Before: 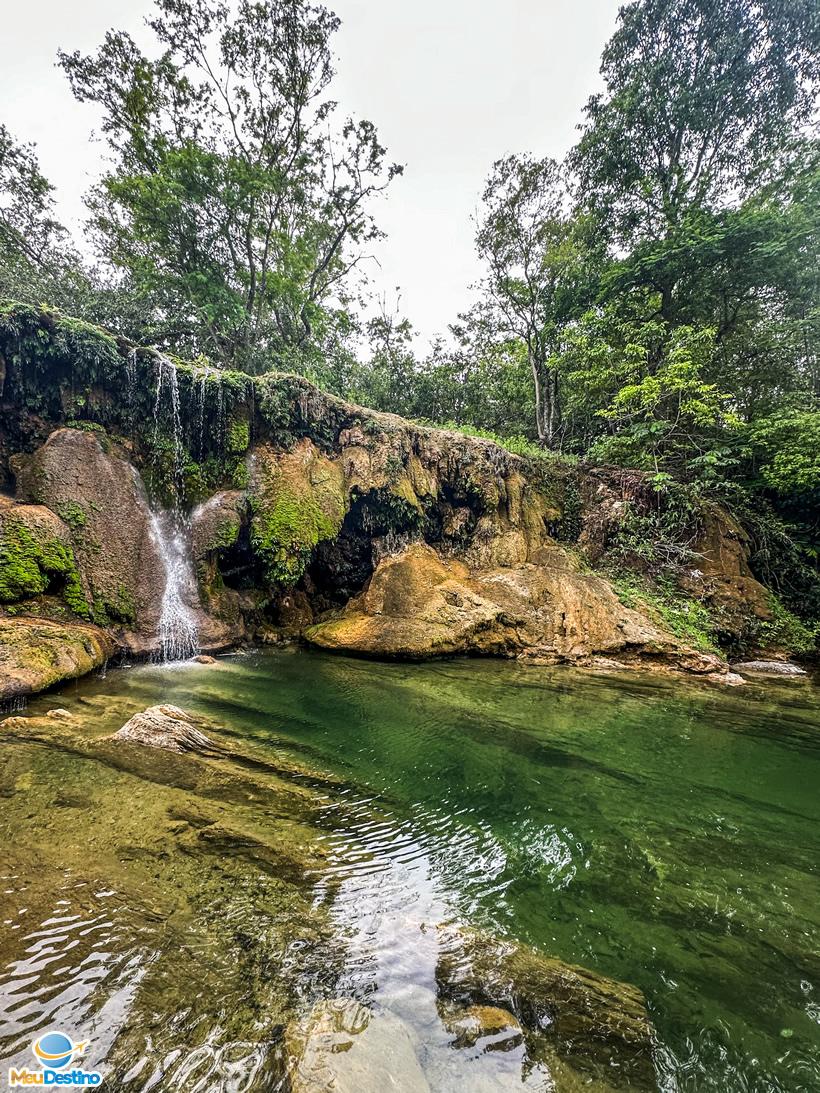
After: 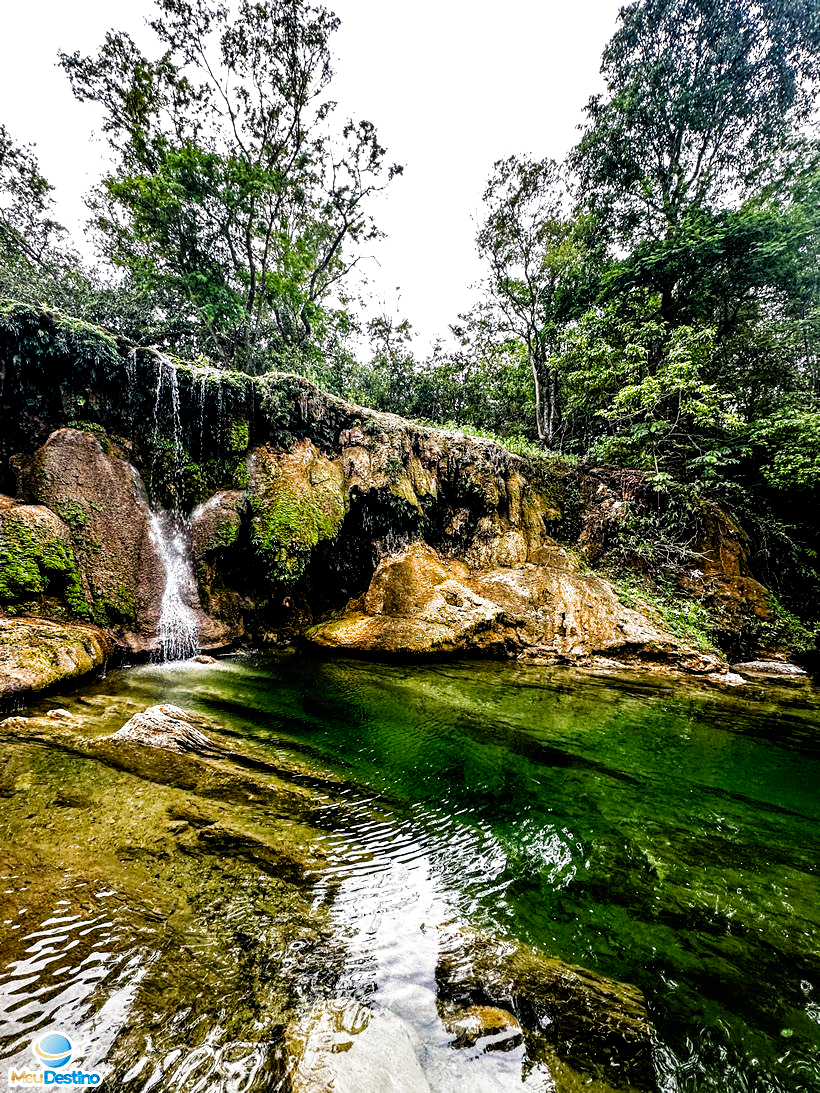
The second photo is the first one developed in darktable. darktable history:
filmic rgb: black relative exposure -3.6 EV, white relative exposure 2.16 EV, threshold 3 EV, hardness 3.63, preserve chrominance no, color science v3 (2019), use custom middle-gray values true, enable highlight reconstruction true
